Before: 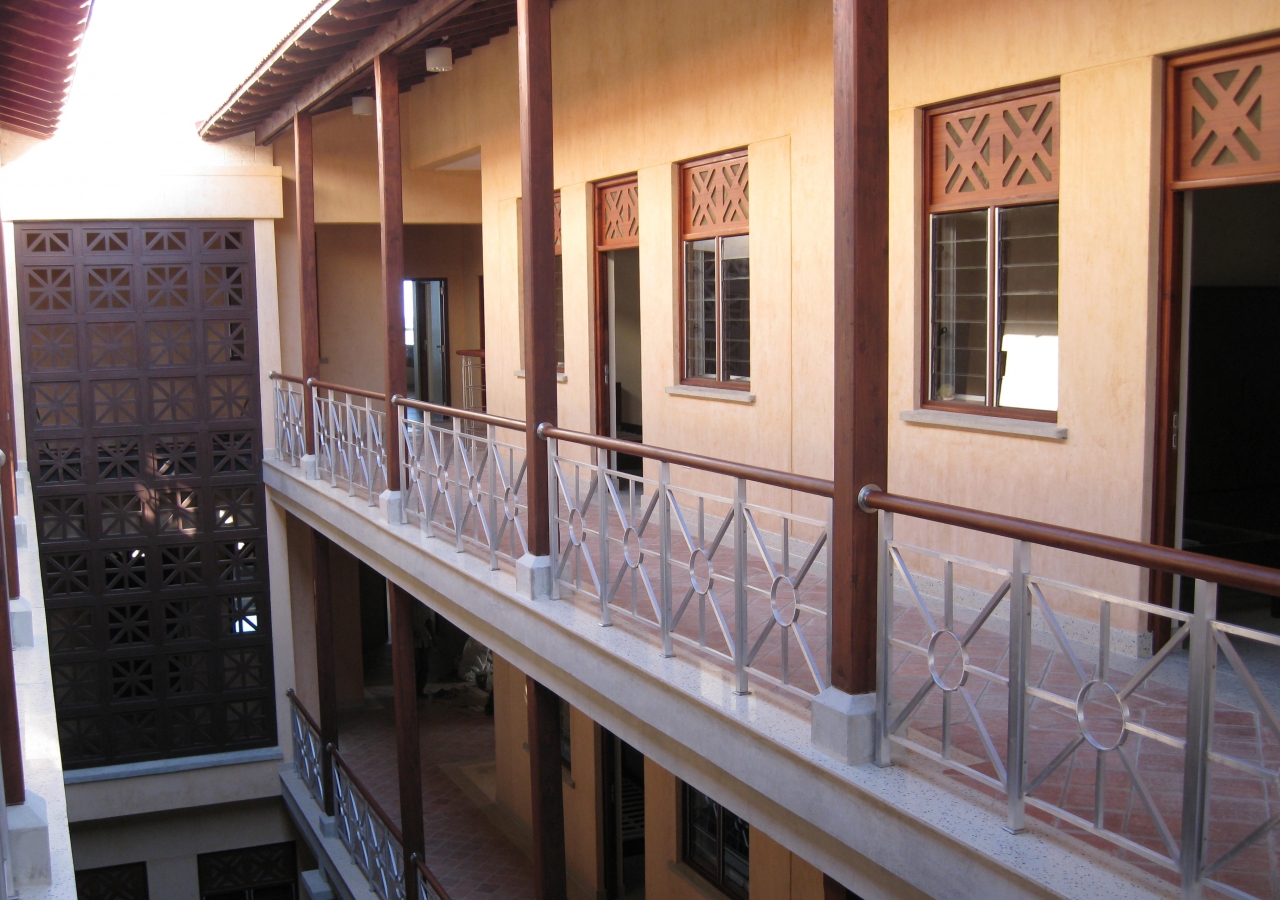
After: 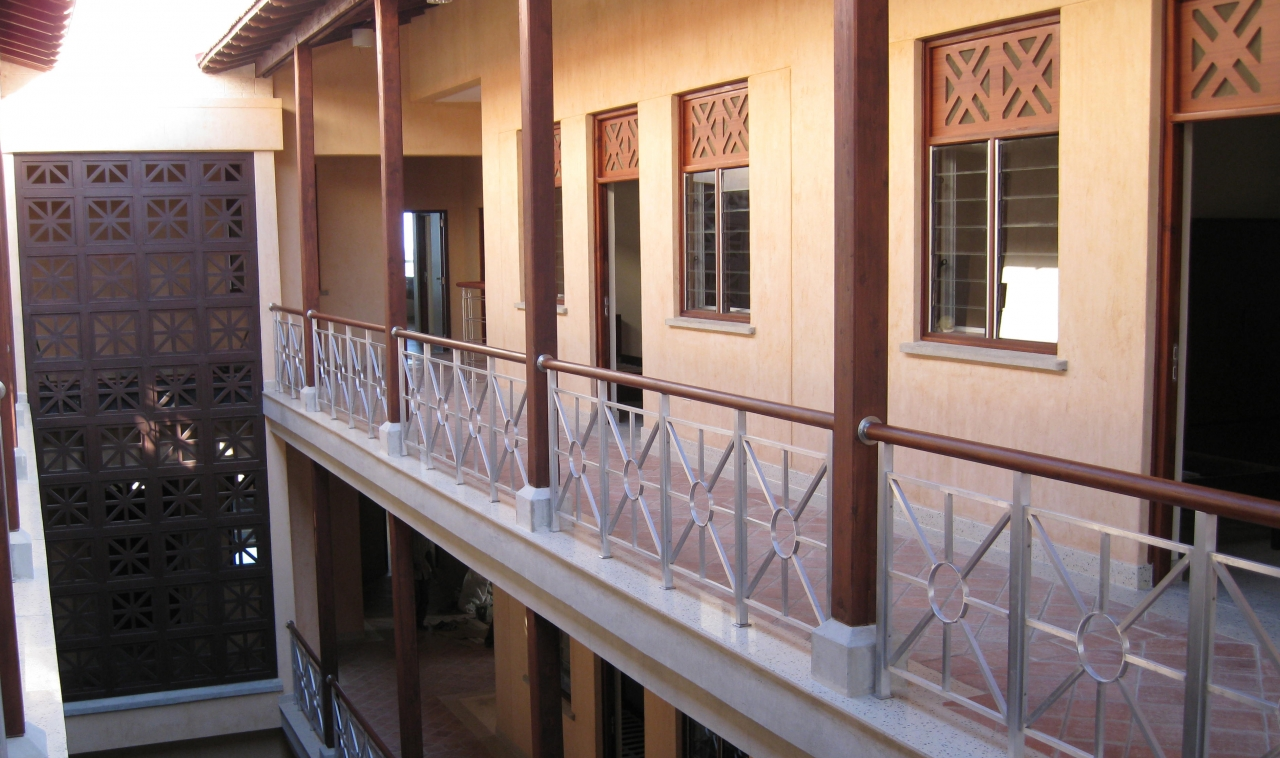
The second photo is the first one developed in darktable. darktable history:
crop: top 7.604%, bottom 8.157%
